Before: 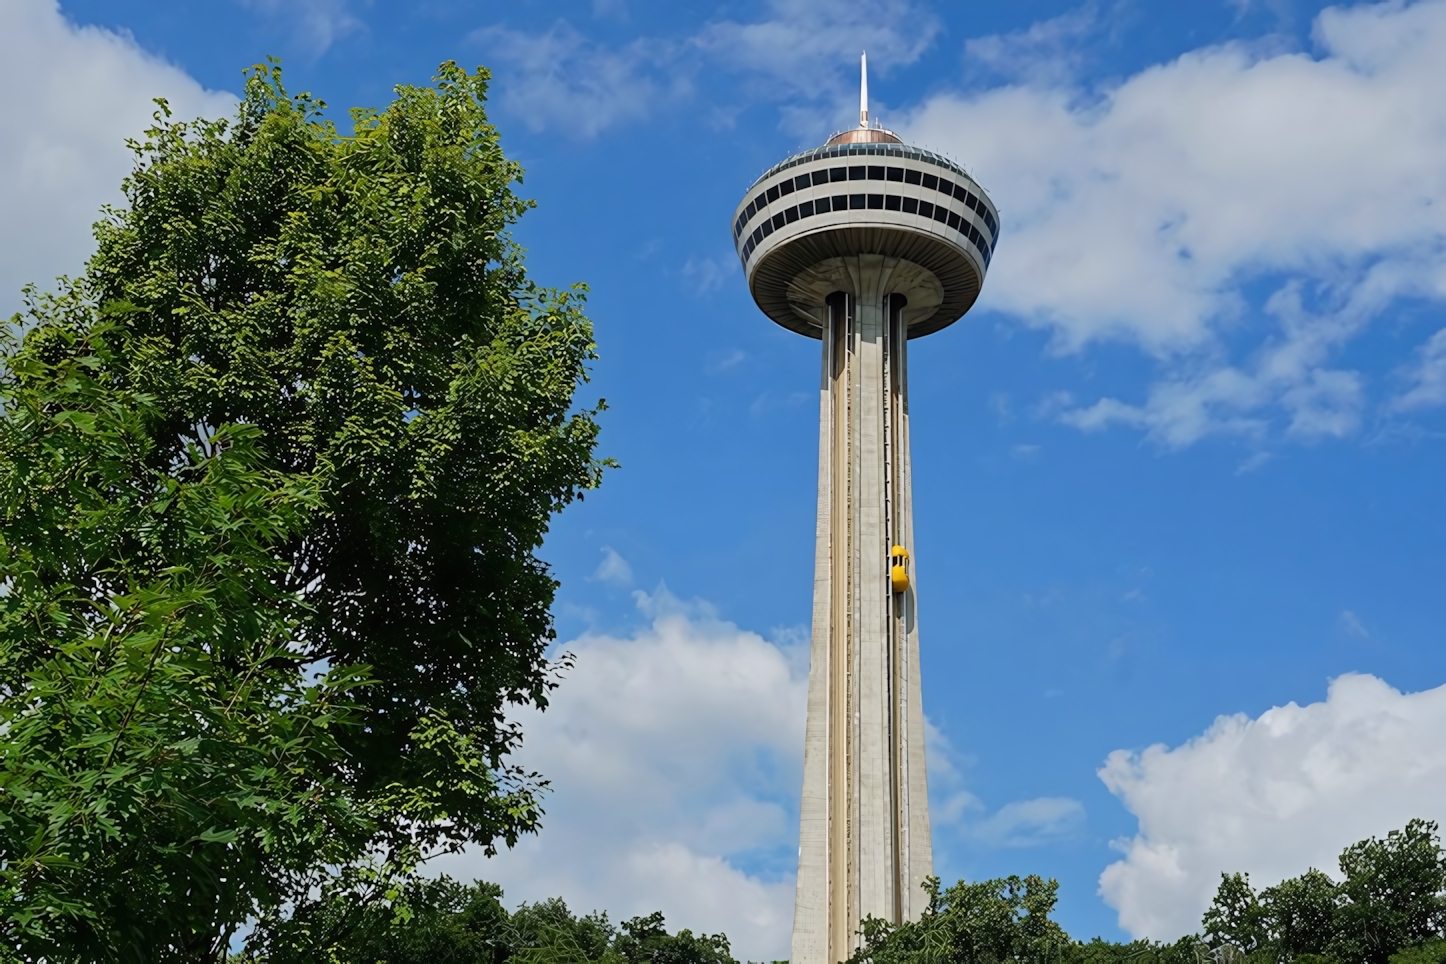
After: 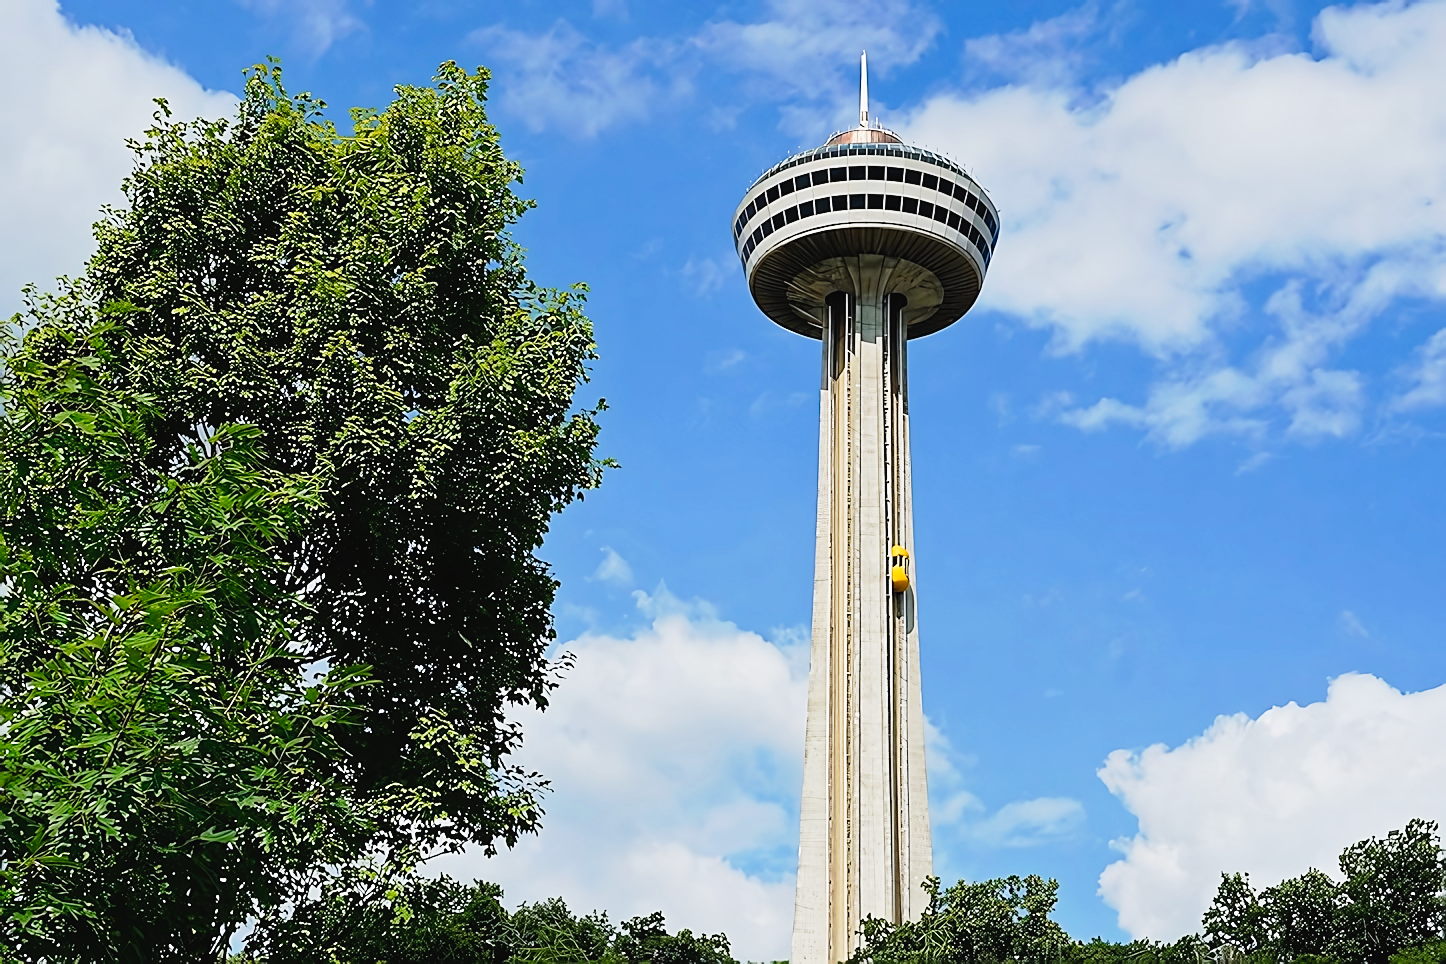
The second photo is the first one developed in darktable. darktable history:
sharpen: radius 1.348, amount 1.253, threshold 0.743
tone curve: curves: ch0 [(0, 0.023) (0.087, 0.065) (0.184, 0.168) (0.45, 0.54) (0.57, 0.683) (0.706, 0.841) (0.877, 0.948) (1, 0.984)]; ch1 [(0, 0) (0.388, 0.369) (0.447, 0.447) (0.505, 0.5) (0.534, 0.535) (0.563, 0.563) (0.579, 0.59) (0.644, 0.663) (1, 1)]; ch2 [(0, 0) (0.301, 0.259) (0.385, 0.395) (0.492, 0.496) (0.518, 0.537) (0.583, 0.605) (0.673, 0.667) (1, 1)], preserve colors none
